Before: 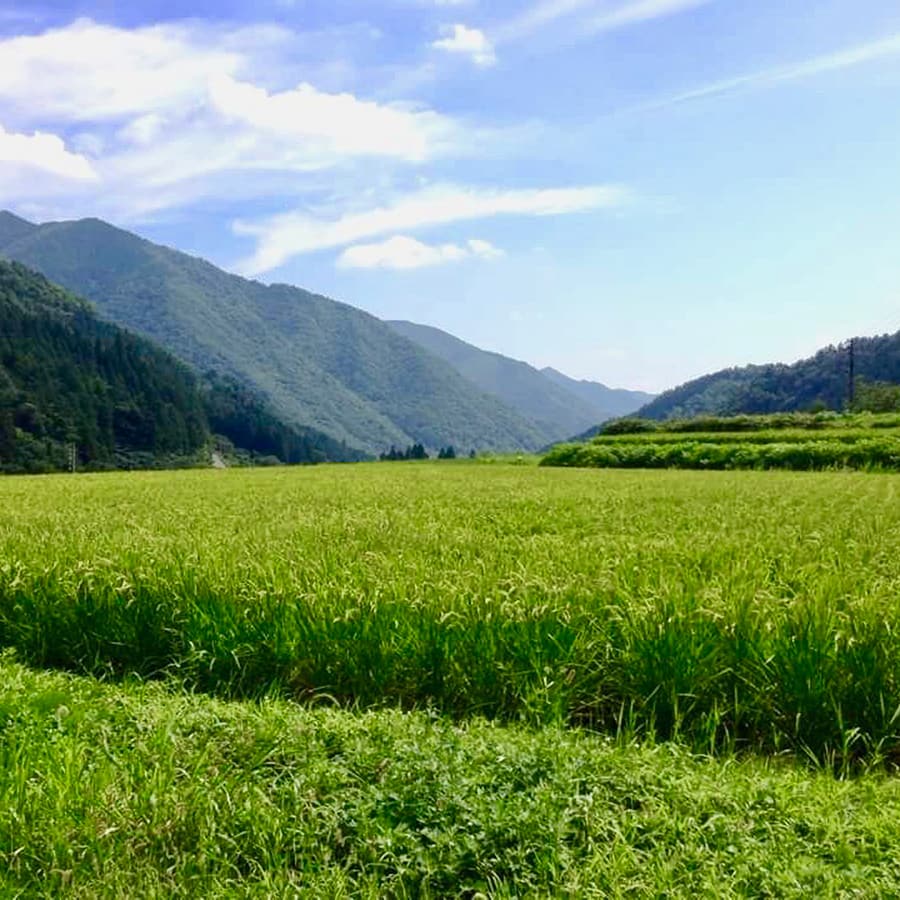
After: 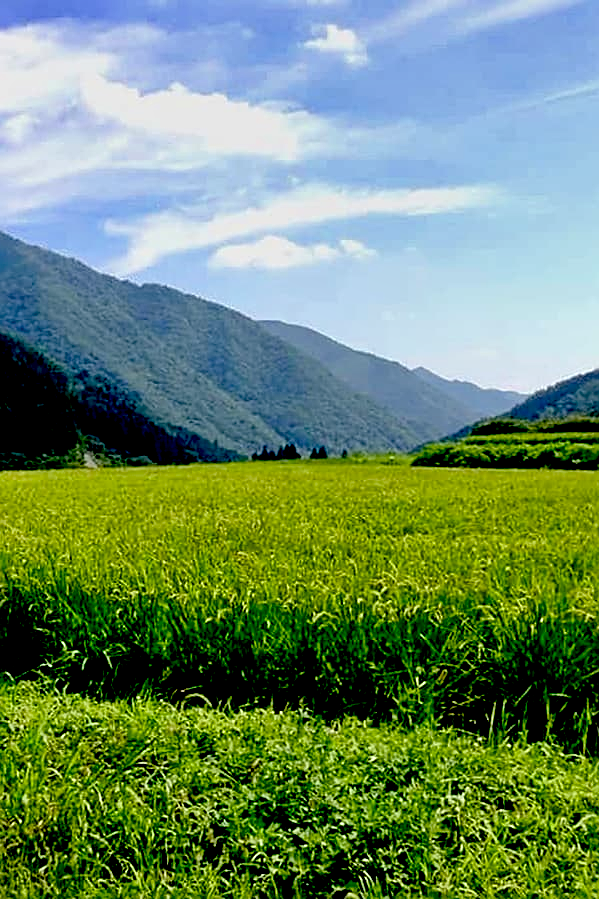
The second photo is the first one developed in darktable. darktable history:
shadows and highlights: shadows 25, highlights -48, soften with gaussian
sharpen: on, module defaults
exposure: black level correction 0.056, exposure -0.039 EV, compensate highlight preservation false
crop and rotate: left 14.292%, right 19.041%
